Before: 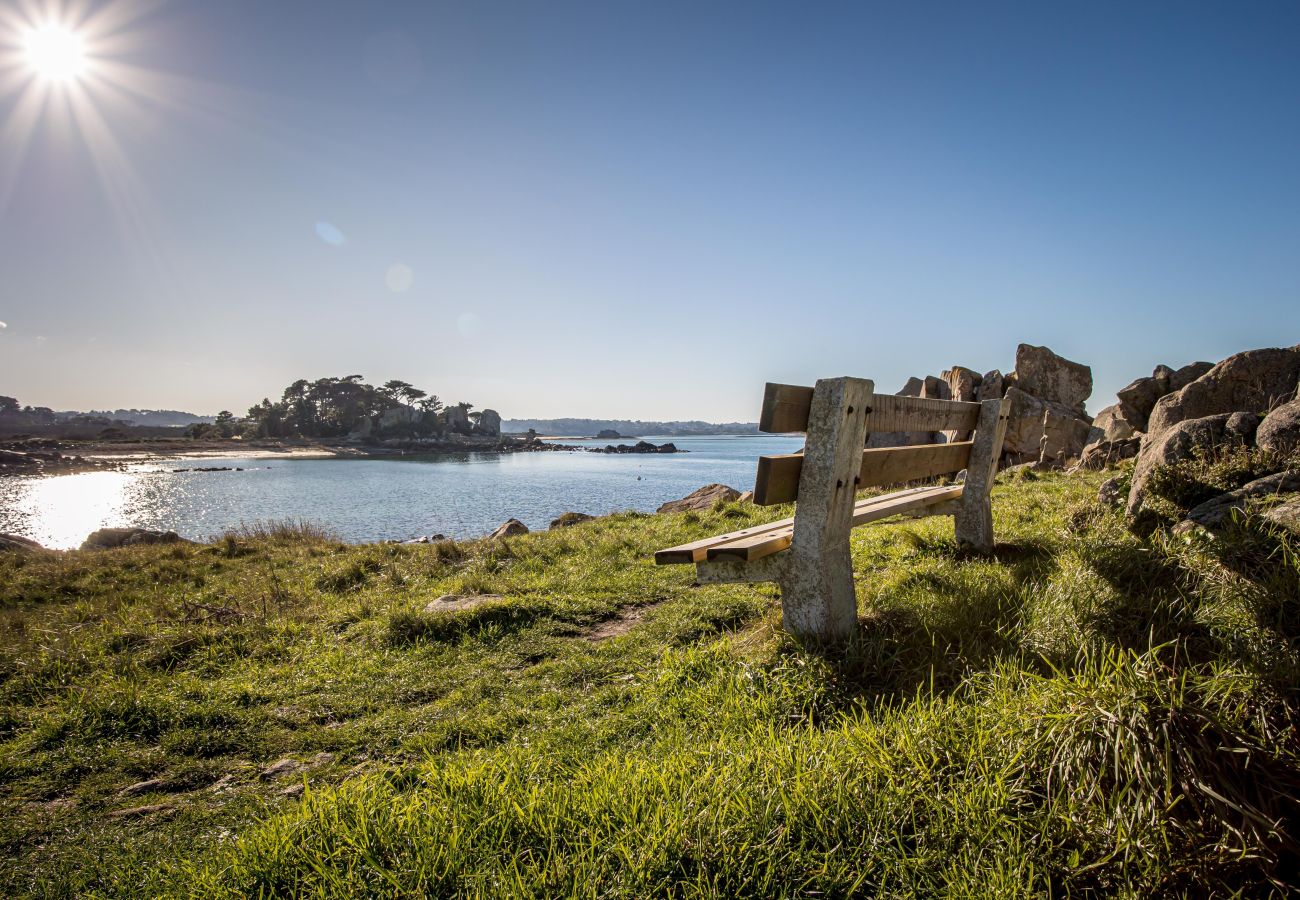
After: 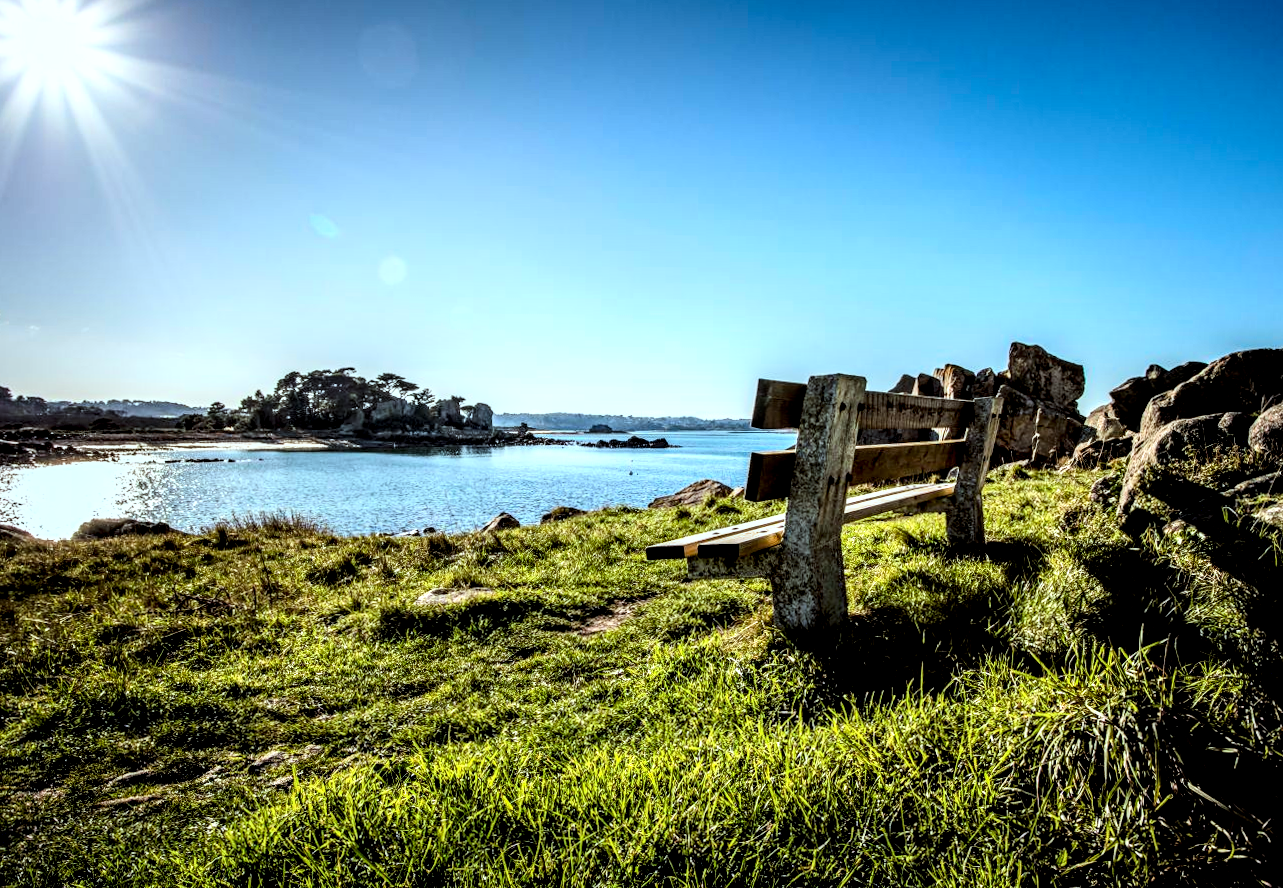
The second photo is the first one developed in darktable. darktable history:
exposure: black level correction 0.005, exposure 0.287 EV, compensate highlight preservation false
filmic rgb: black relative exposure -5.46 EV, white relative exposure 2.89 EV, dynamic range scaling -37.77%, hardness 3.99, contrast 1.588, highlights saturation mix -0.466%, color science v6 (2022)
color correction: highlights a* -10.33, highlights b* -10.56
crop and rotate: angle -0.51°
local contrast: highlights 60%, shadows 61%, detail 160%
contrast brightness saturation: brightness -0.017, saturation 0.354
